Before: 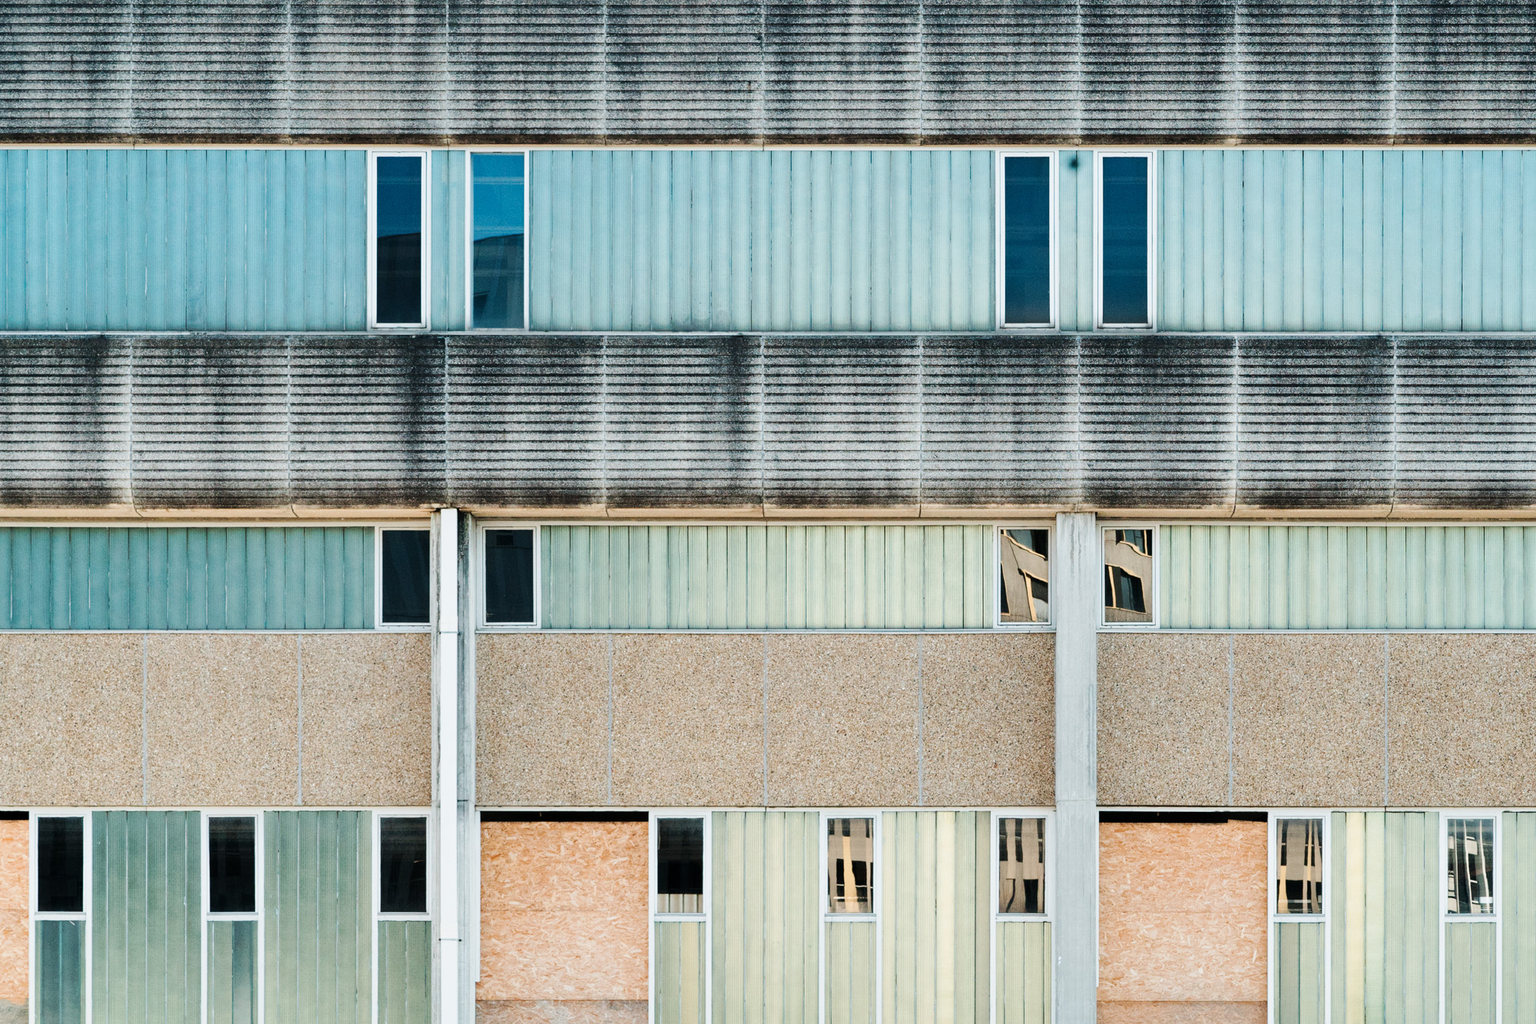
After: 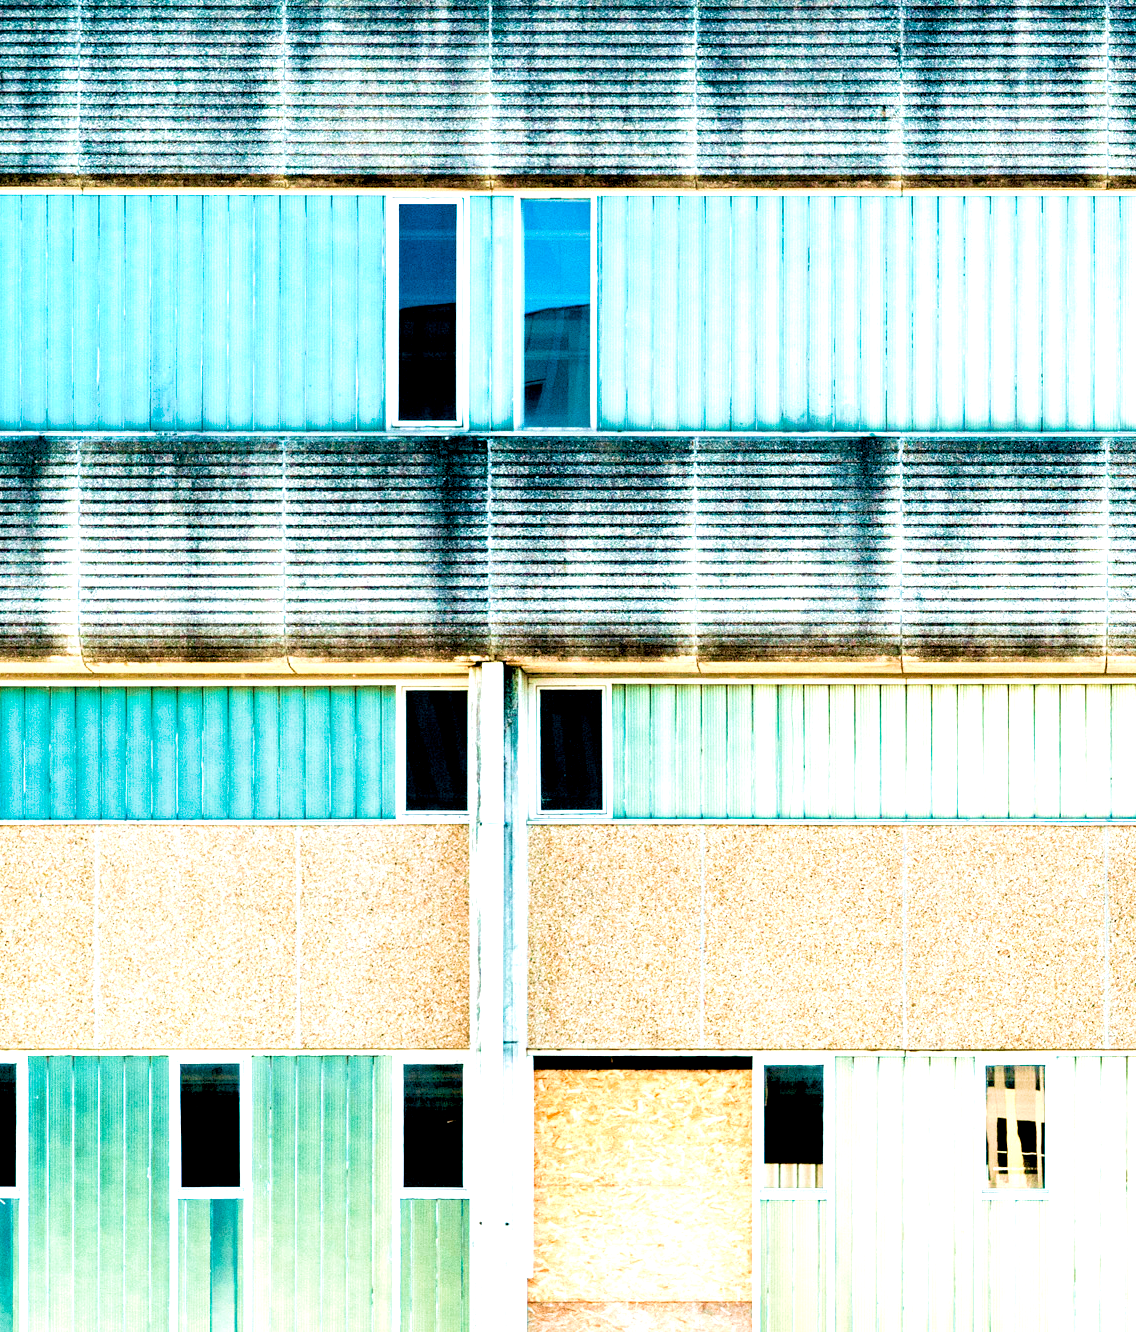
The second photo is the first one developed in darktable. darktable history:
crop: left 4.642%, right 38.52%
color balance rgb: linear chroma grading › global chroma 8.752%, perceptual saturation grading › global saturation 34.939%, perceptual saturation grading › highlights -29.827%, perceptual saturation grading › shadows 35.602%, global vibrance 9.378%
exposure: black level correction 0.015, exposure 1.769 EV, compensate exposure bias true, compensate highlight preservation false
velvia: strength 74.26%
